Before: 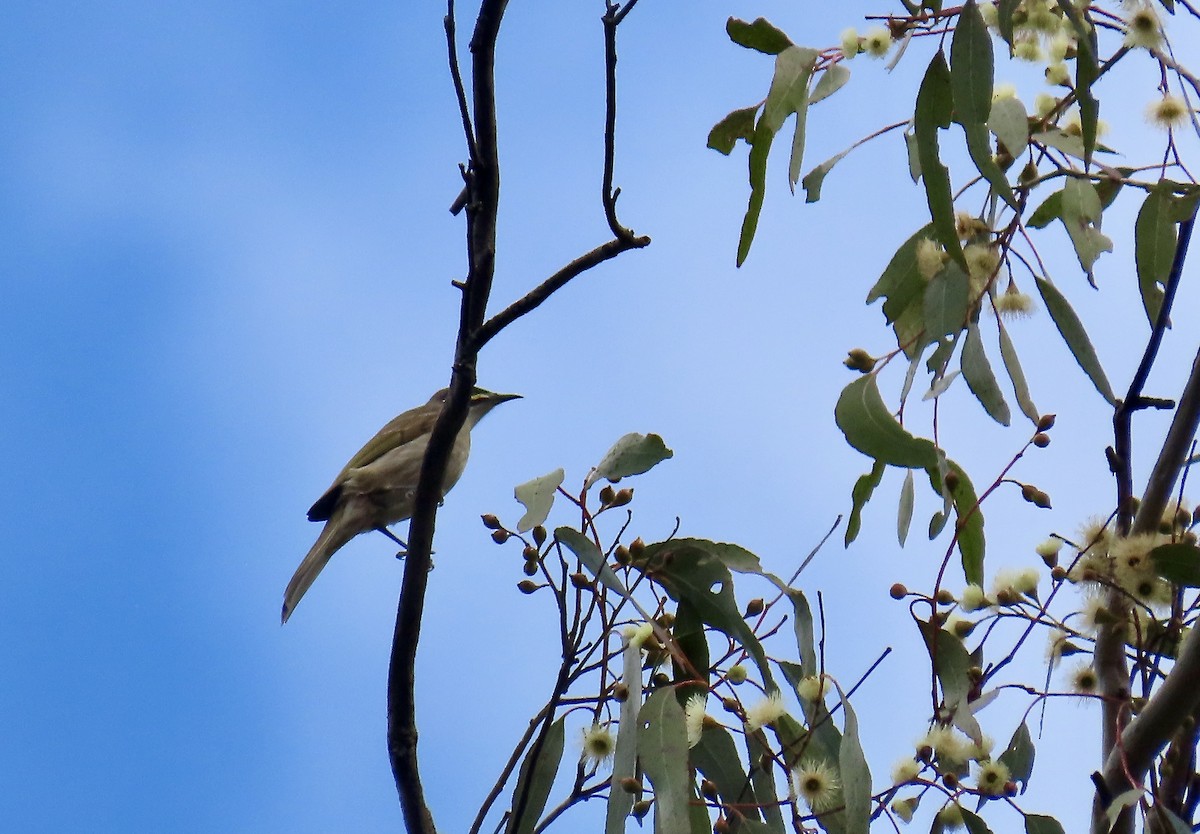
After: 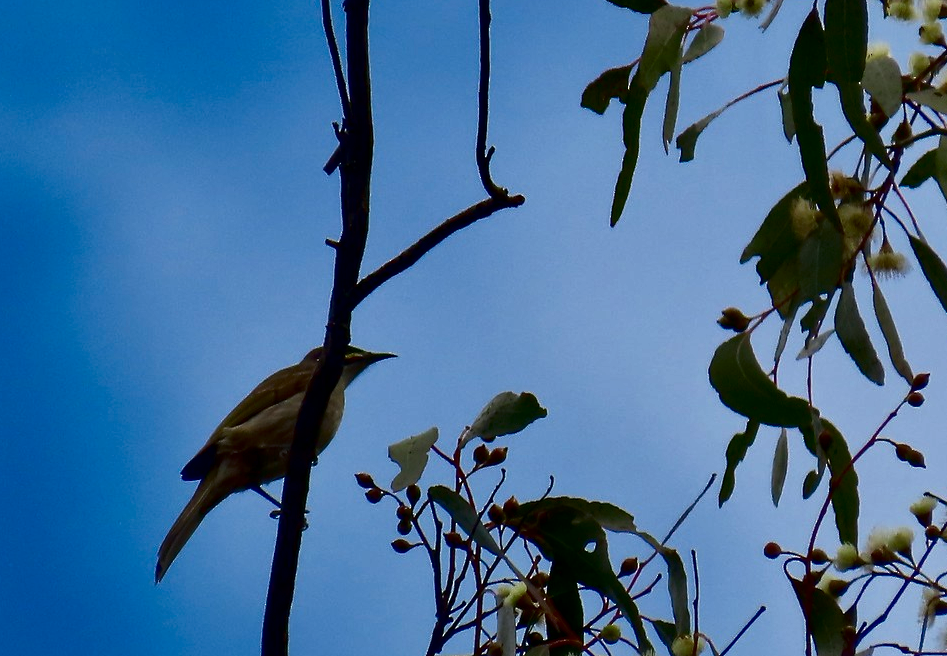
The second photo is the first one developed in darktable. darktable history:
crop and rotate: left 10.562%, top 4.975%, right 10.479%, bottom 16.336%
local contrast: mode bilateral grid, contrast 20, coarseness 50, detail 120%, midtone range 0.2
contrast brightness saturation: brightness -0.506
